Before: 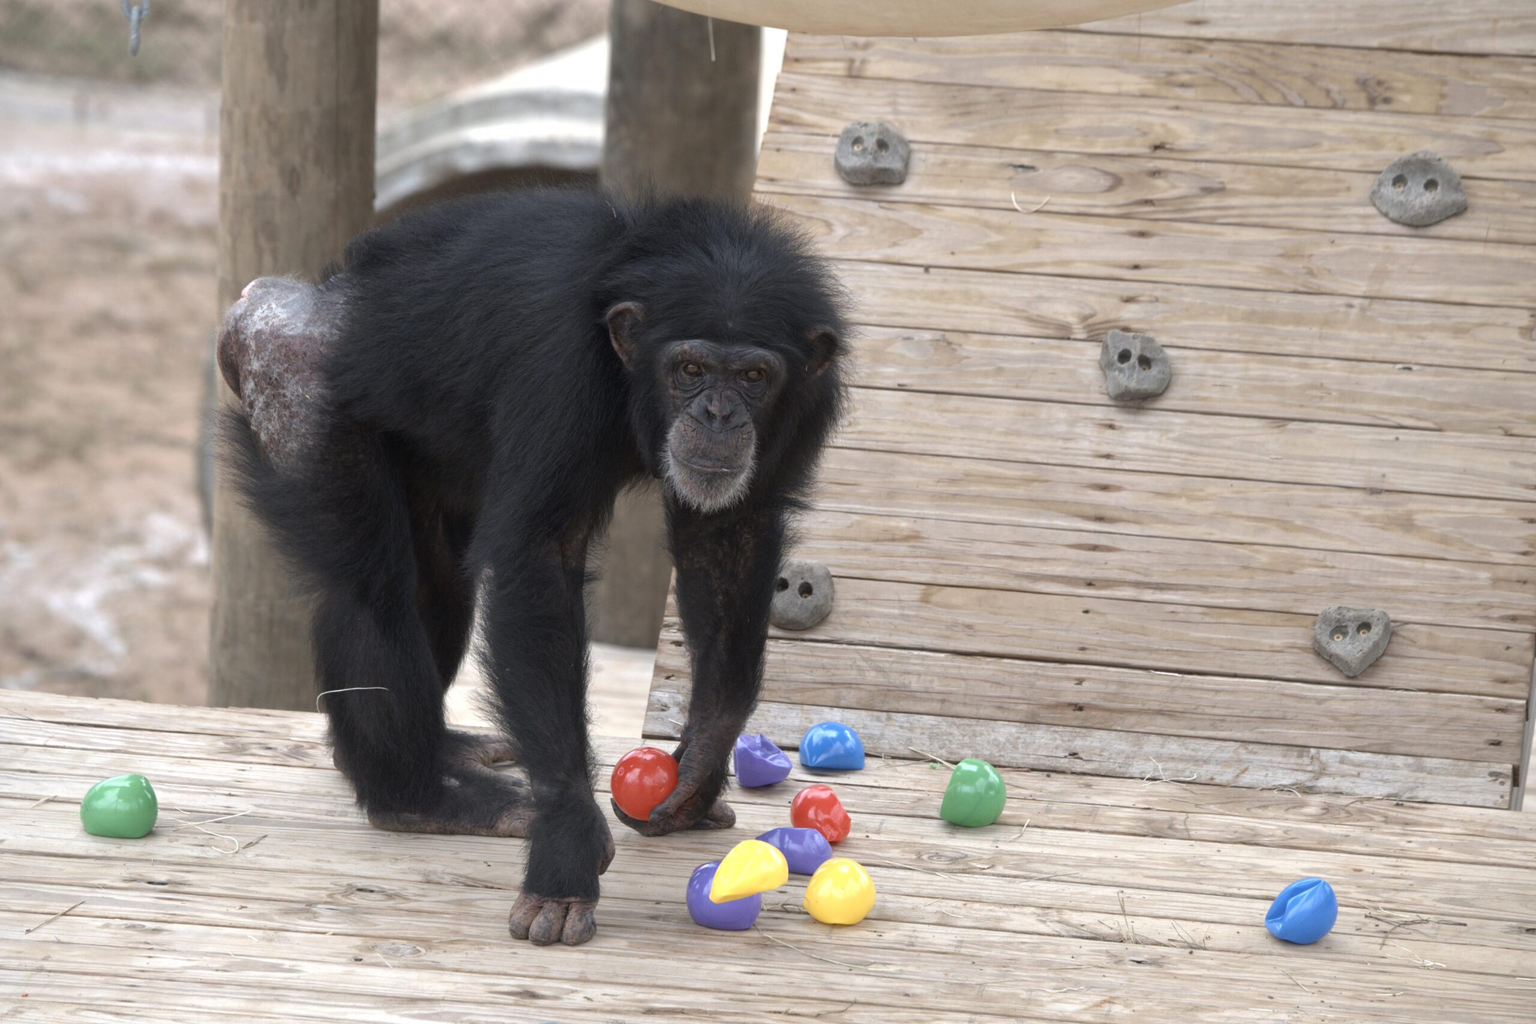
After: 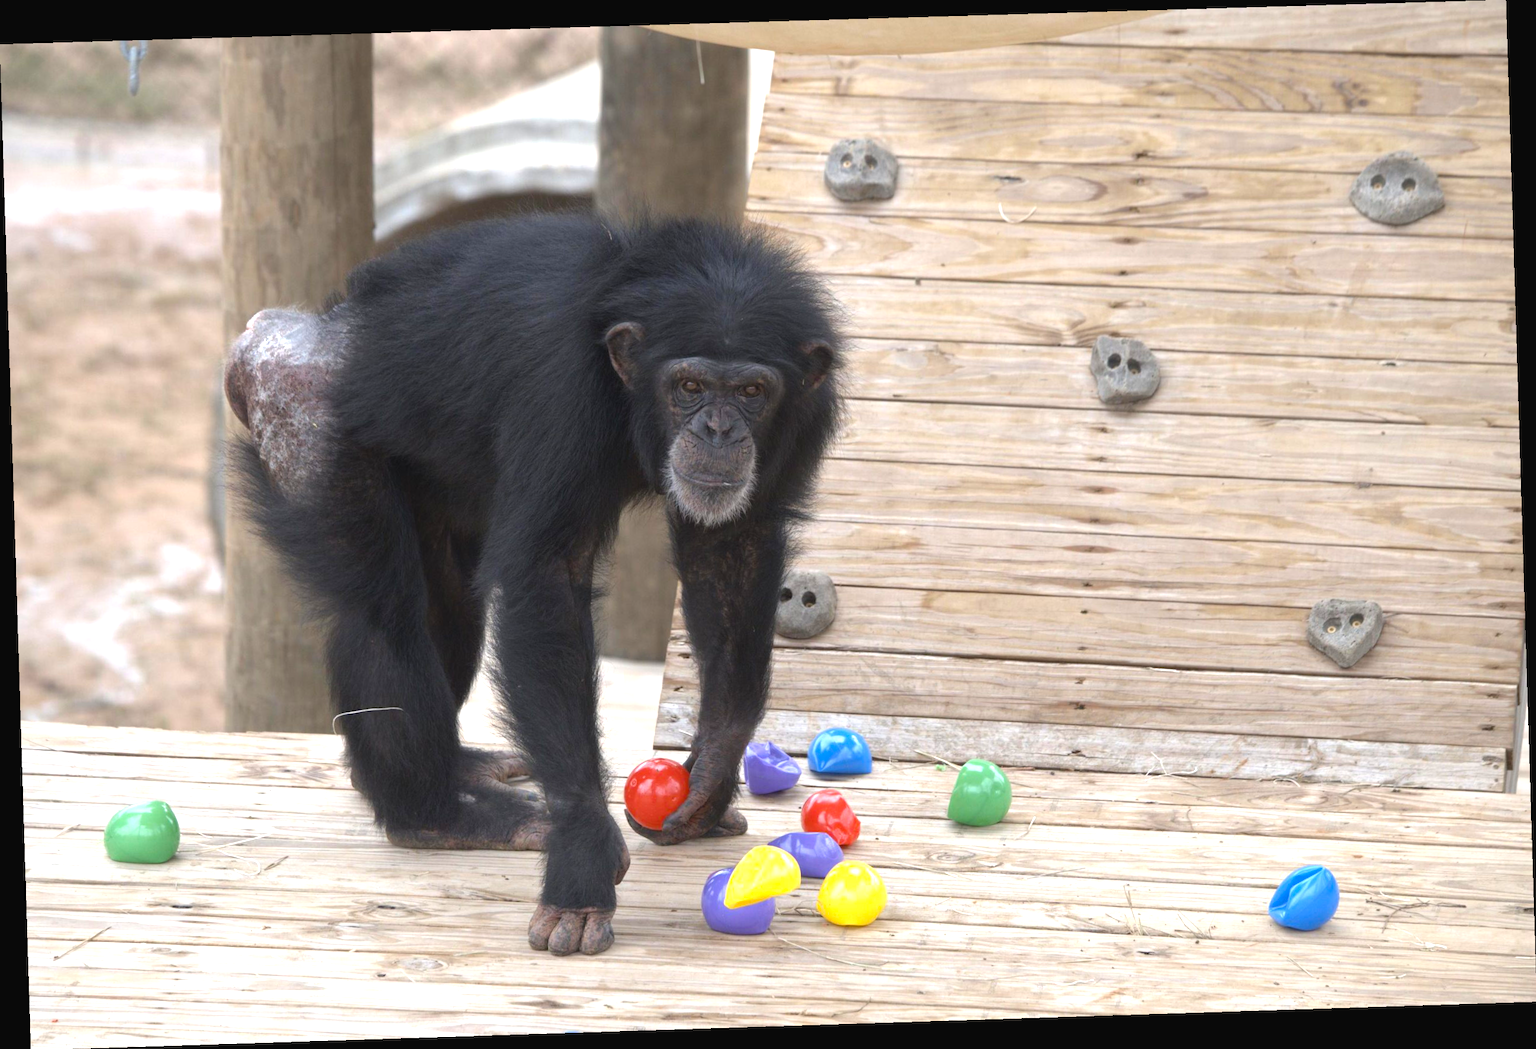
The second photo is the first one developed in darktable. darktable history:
exposure: black level correction -0.002, exposure 0.54 EV, compensate highlight preservation false
rotate and perspective: rotation -1.77°, lens shift (horizontal) 0.004, automatic cropping off
color balance rgb: perceptual saturation grading › global saturation 30%, global vibrance 10%
